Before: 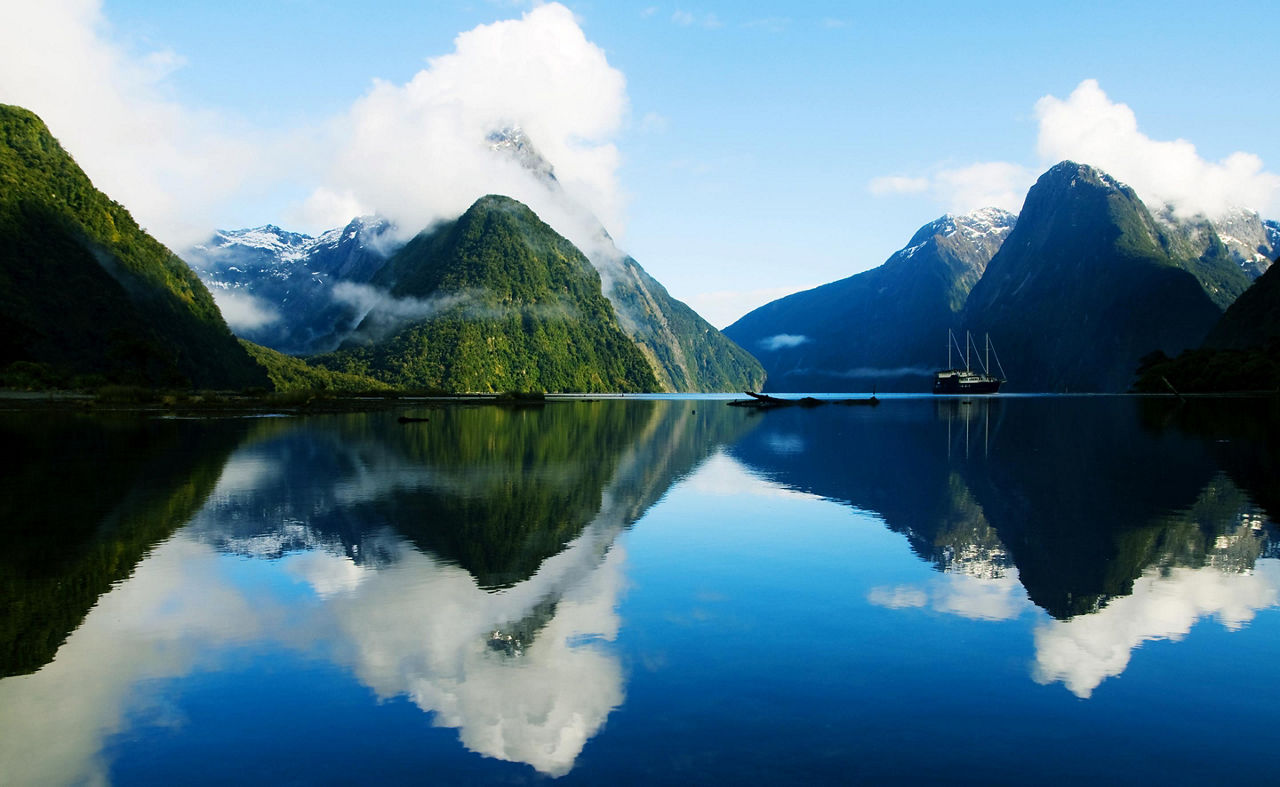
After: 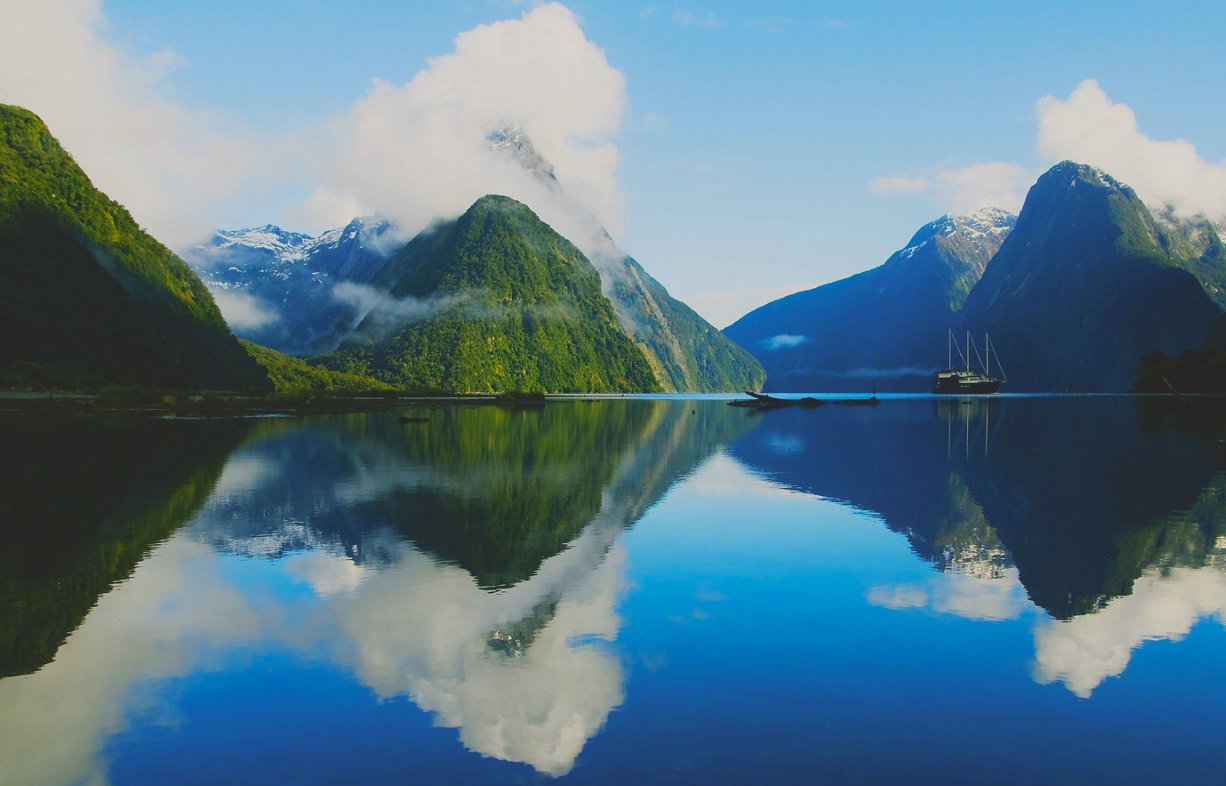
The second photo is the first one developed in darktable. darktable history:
color correction: highlights a* 0.937, highlights b* 2.86, saturation 1.1
contrast brightness saturation: contrast -0.294
crop: right 4.166%, bottom 0.043%
exposure: compensate highlight preservation false
